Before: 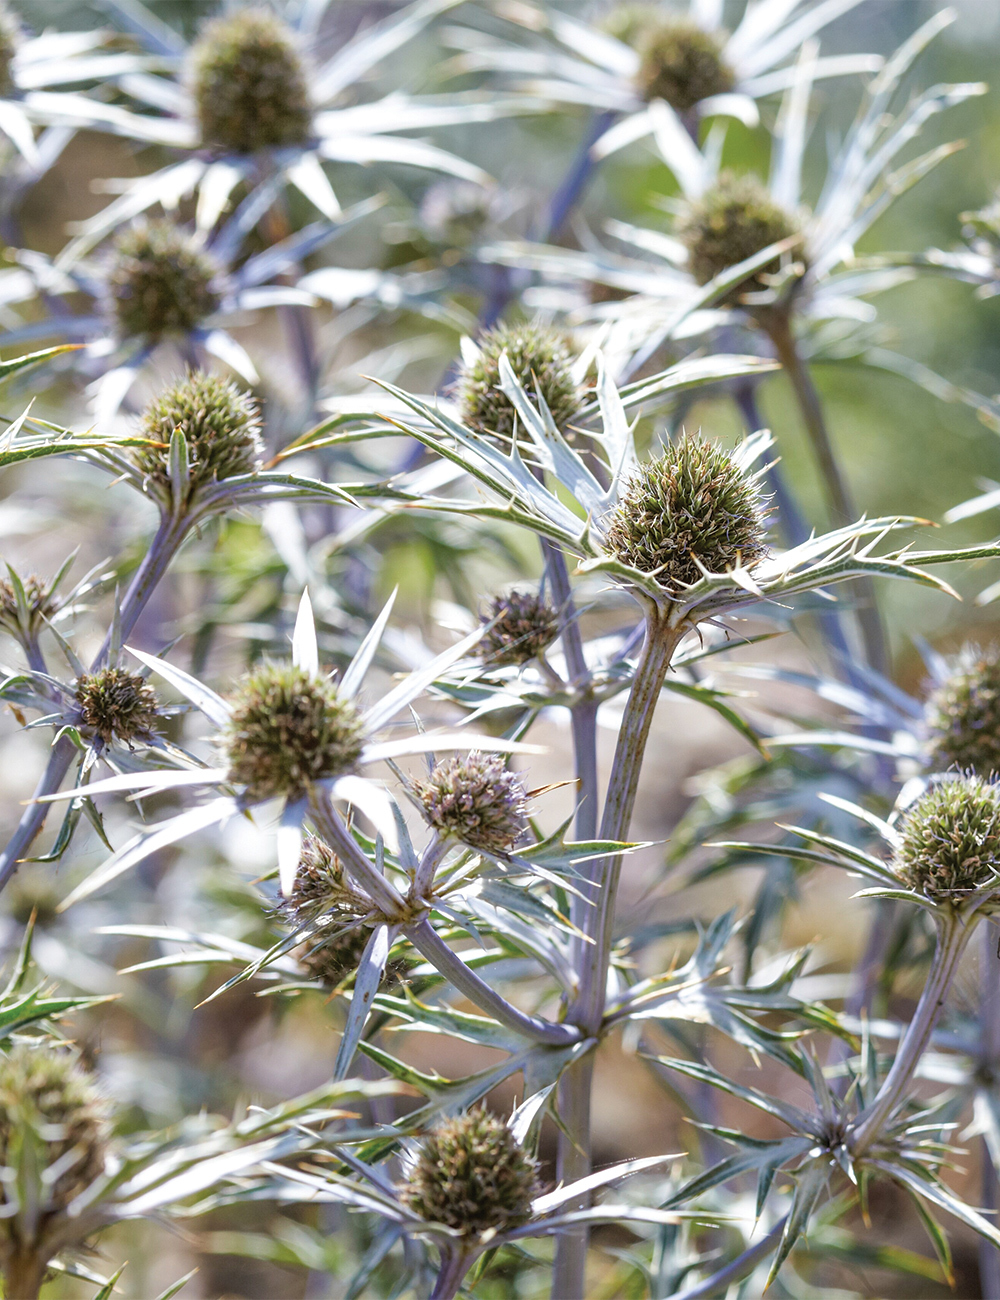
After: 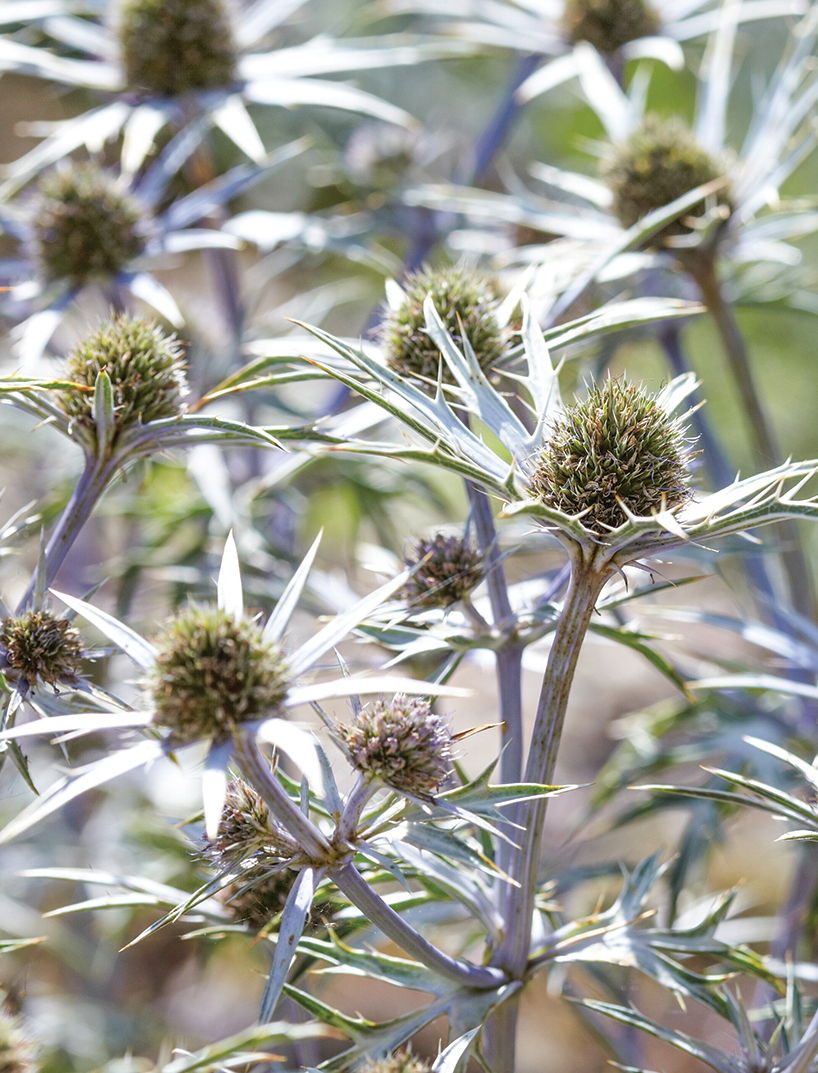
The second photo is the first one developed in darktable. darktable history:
crop and rotate: left 7.585%, top 4.409%, right 10.57%, bottom 13.012%
